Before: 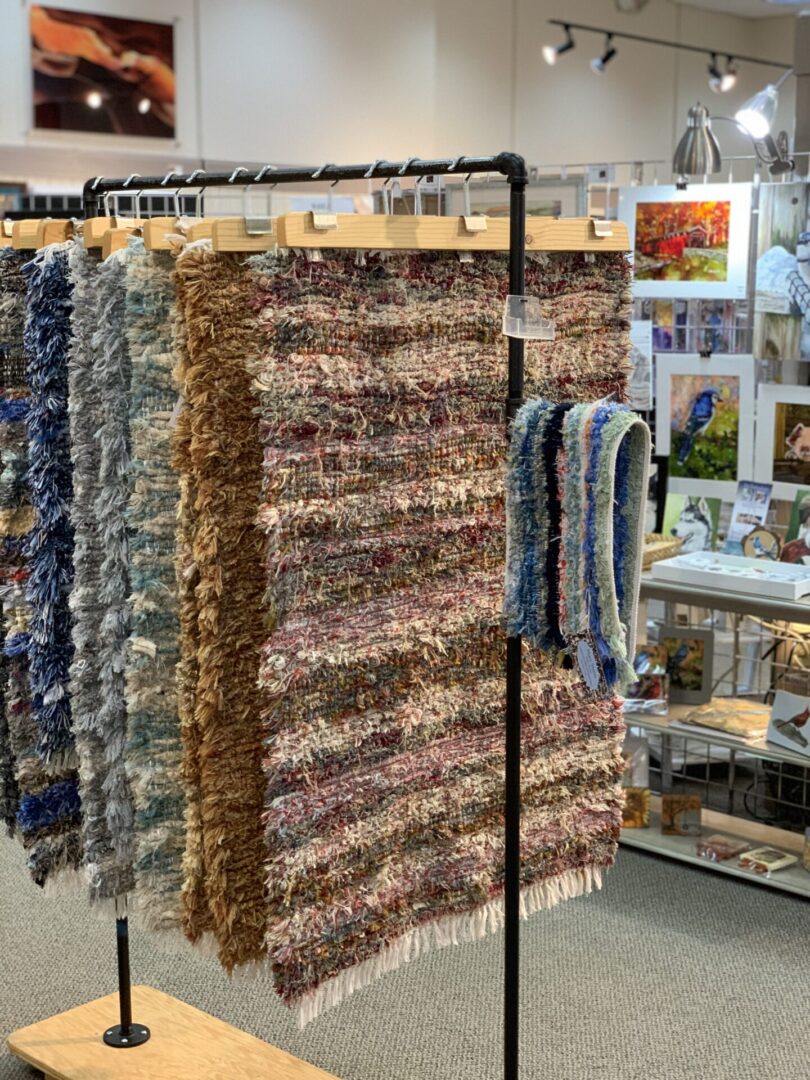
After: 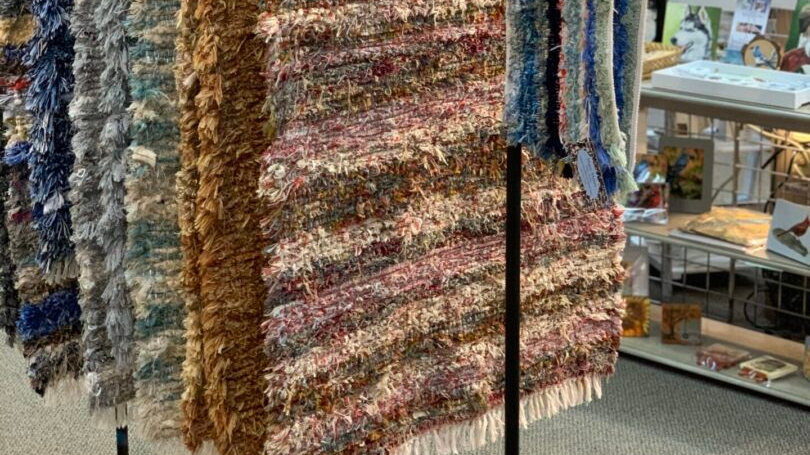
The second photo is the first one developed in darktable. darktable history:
crop: top 45.501%, bottom 12.286%
